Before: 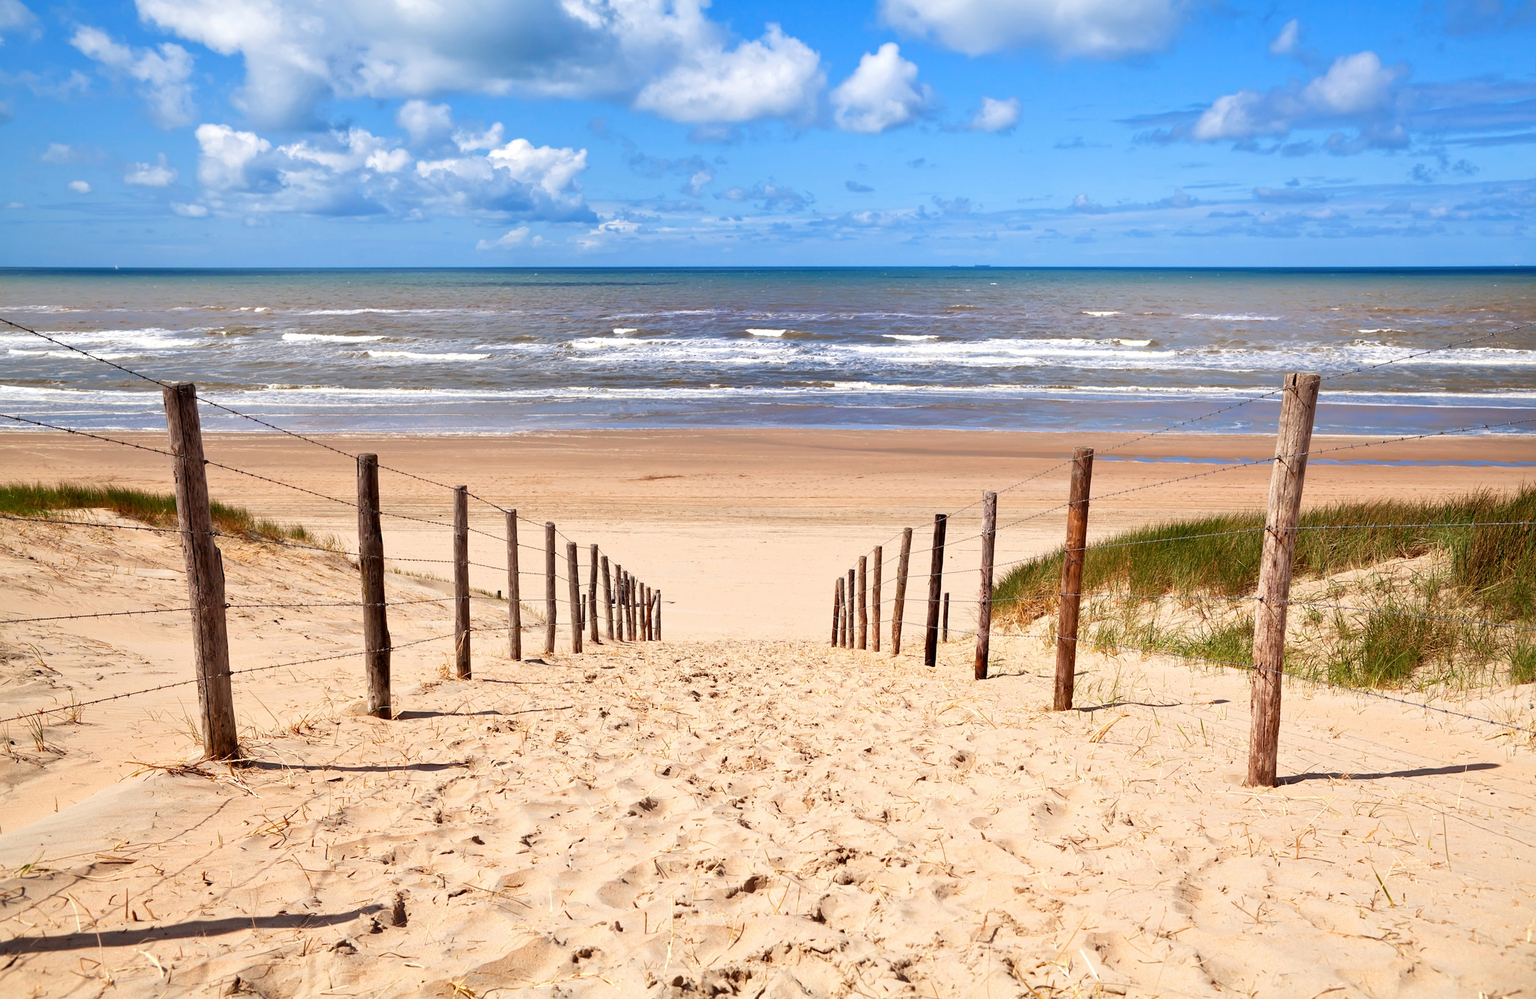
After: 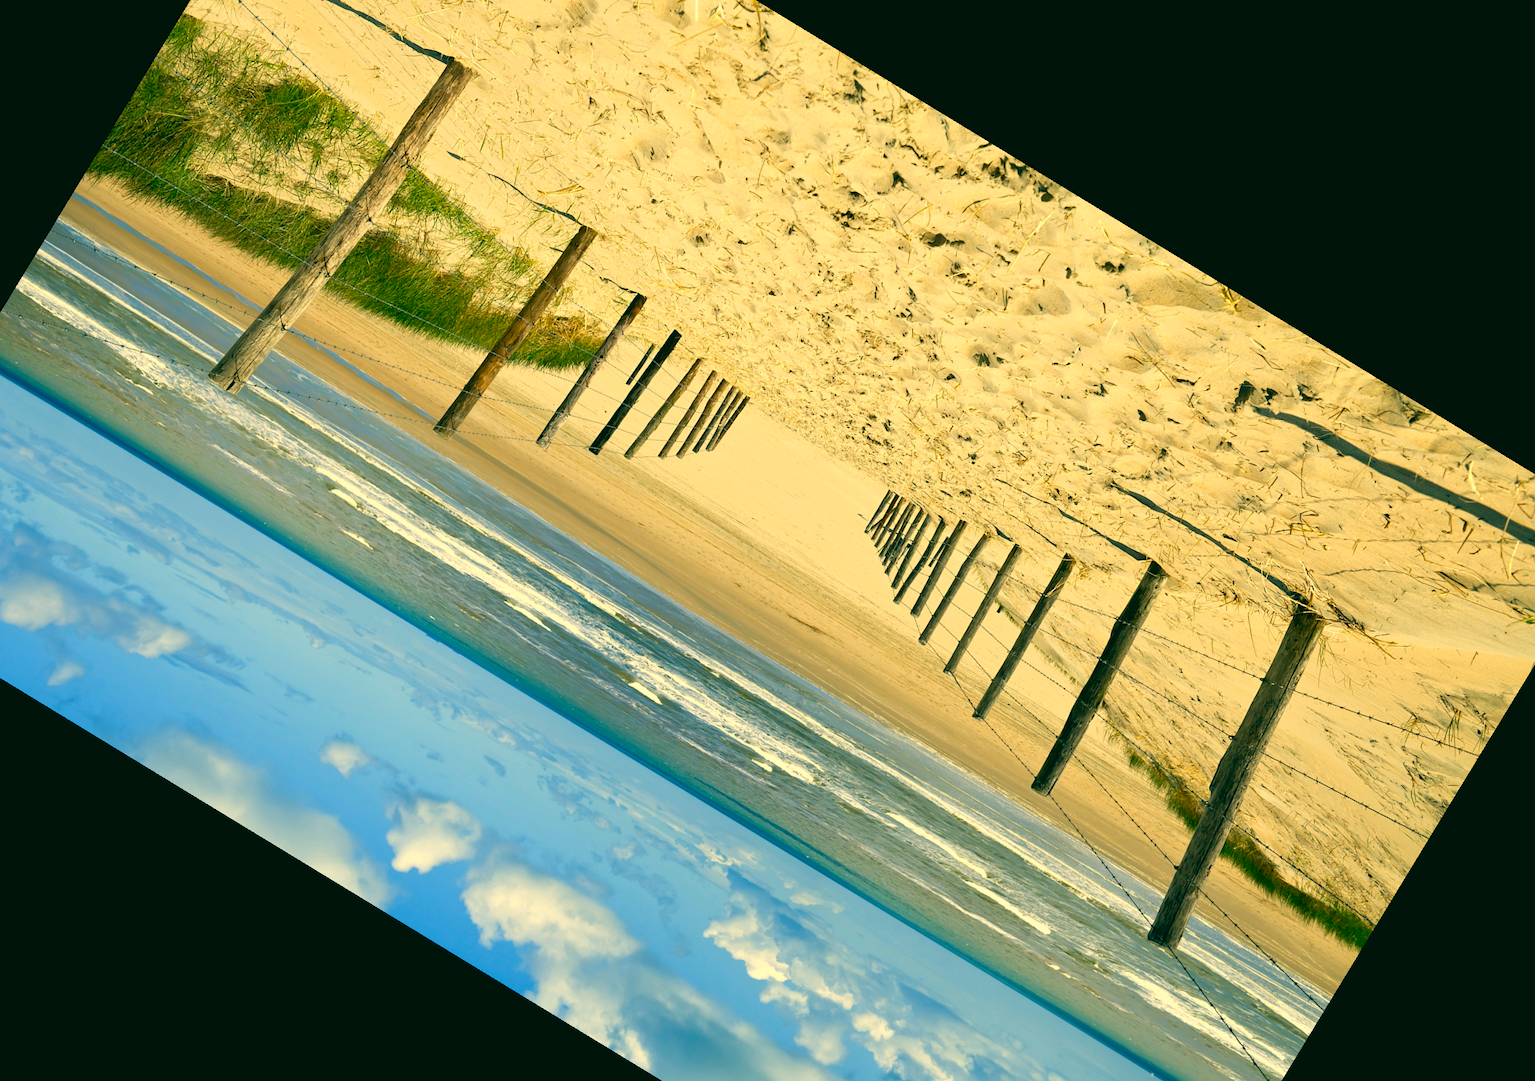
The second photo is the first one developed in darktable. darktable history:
color correction: highlights a* 1.83, highlights b* 34.02, shadows a* -36.68, shadows b* -5.48
exposure: compensate highlight preservation false
crop and rotate: angle 148.68°, left 9.111%, top 15.603%, right 4.588%, bottom 17.041%
